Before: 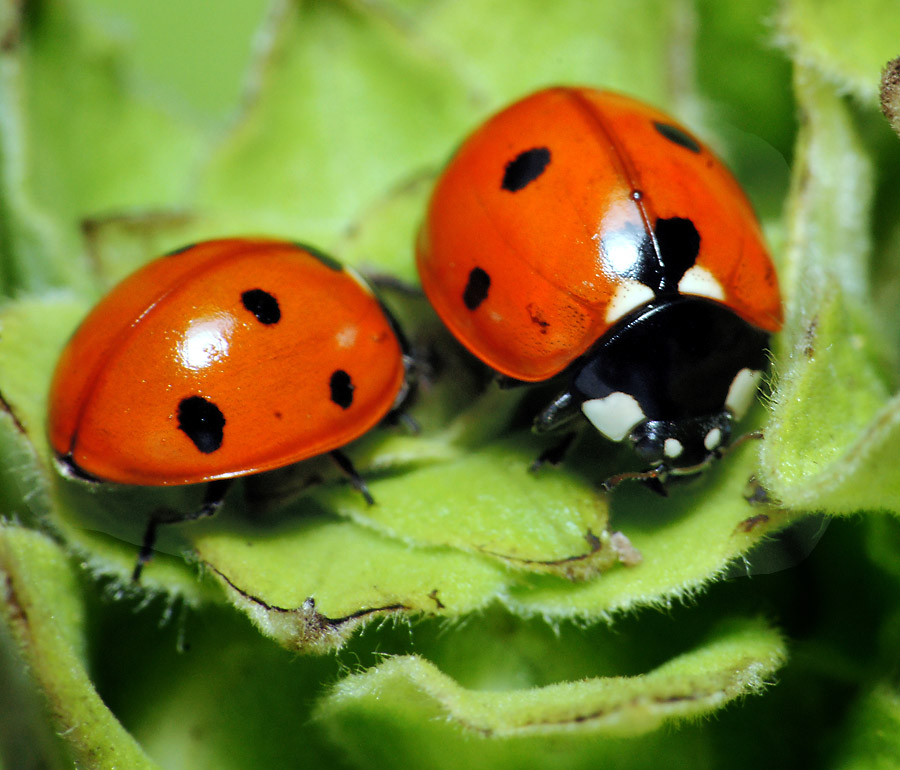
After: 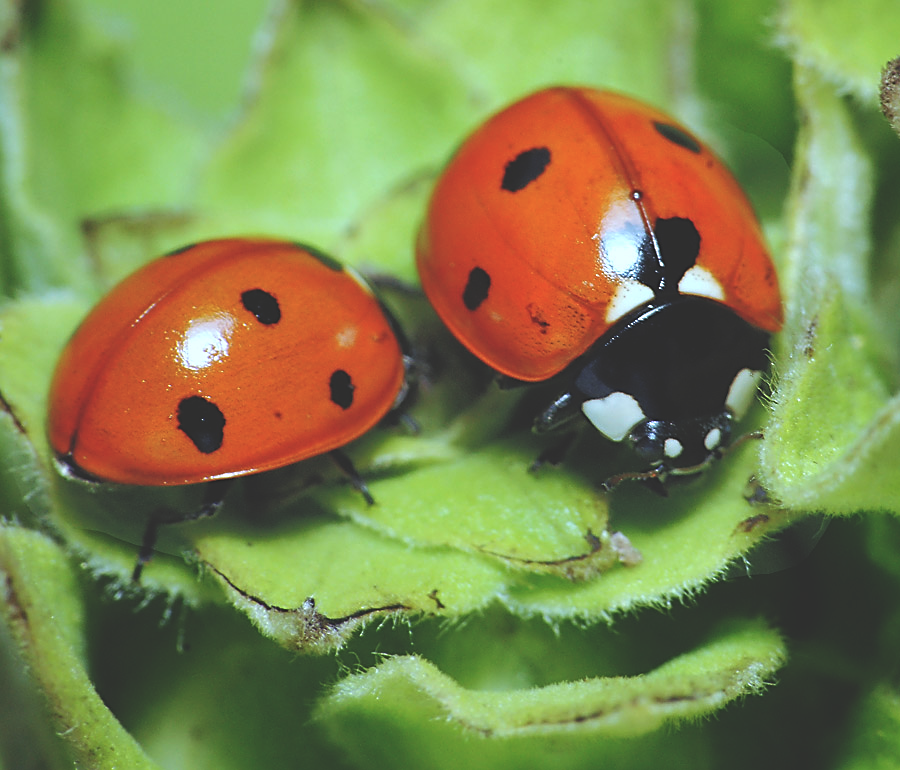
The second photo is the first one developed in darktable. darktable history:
exposure: black level correction -0.028, compensate highlight preservation false
white balance: red 0.924, blue 1.095
sharpen: on, module defaults
